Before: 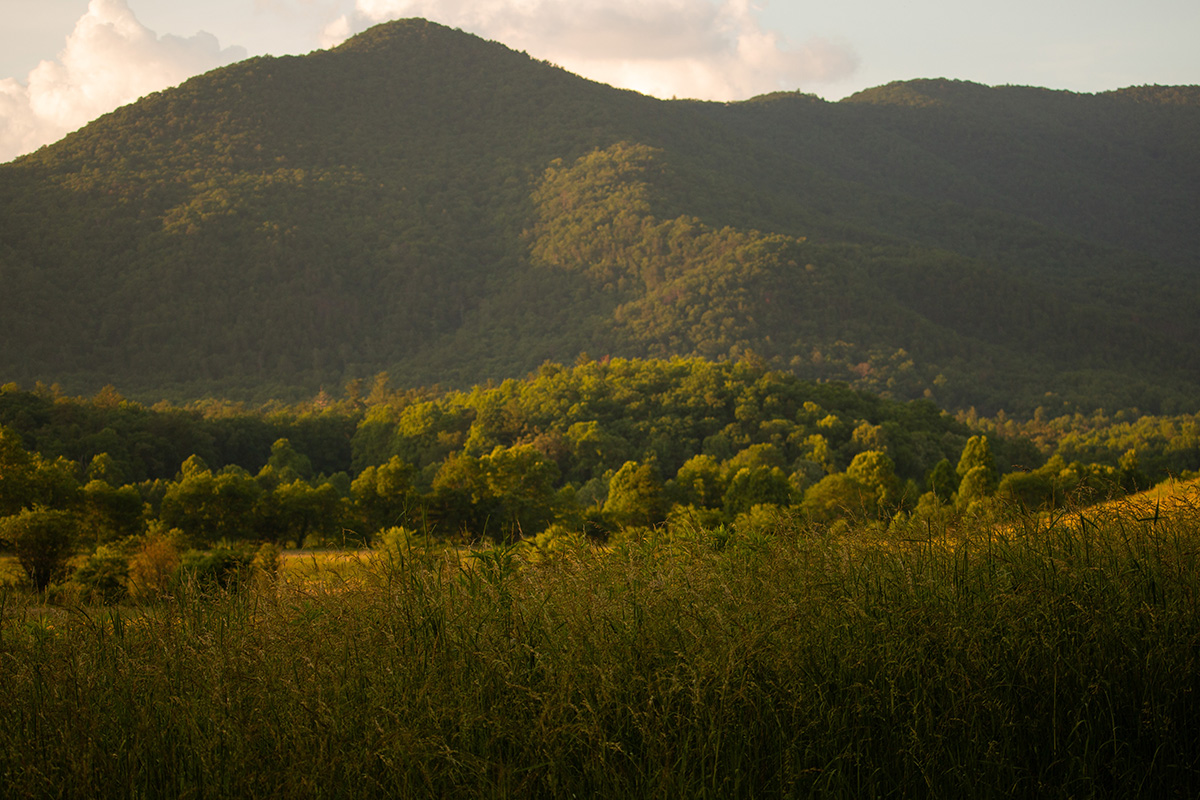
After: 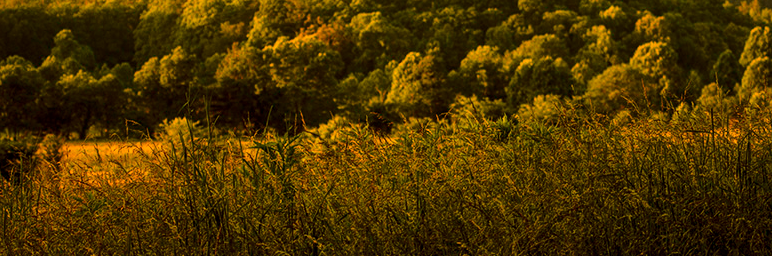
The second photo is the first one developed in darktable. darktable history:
color correction: highlights b* 3
local contrast: on, module defaults
tone curve: curves: ch0 [(0, 0.011) (0.053, 0.026) (0.174, 0.115) (0.398, 0.444) (0.673, 0.775) (0.829, 0.906) (0.991, 0.981)]; ch1 [(0, 0) (0.264, 0.22) (0.407, 0.373) (0.463, 0.457) (0.492, 0.501) (0.512, 0.513) (0.54, 0.543) (0.585, 0.617) (0.659, 0.686) (0.78, 0.8) (1, 1)]; ch2 [(0, 0) (0.438, 0.449) (0.473, 0.469) (0.503, 0.5) (0.523, 0.534) (0.562, 0.591) (0.612, 0.627) (0.701, 0.707) (1, 1)], color space Lab, independent channels, preserve colors none
shadows and highlights: shadows 10, white point adjustment 1, highlights -40
crop: left 18.091%, top 51.13%, right 17.525%, bottom 16.85%
color balance rgb: linear chroma grading › global chroma 15%, perceptual saturation grading › global saturation 30%
white balance: red 1.123, blue 0.83
